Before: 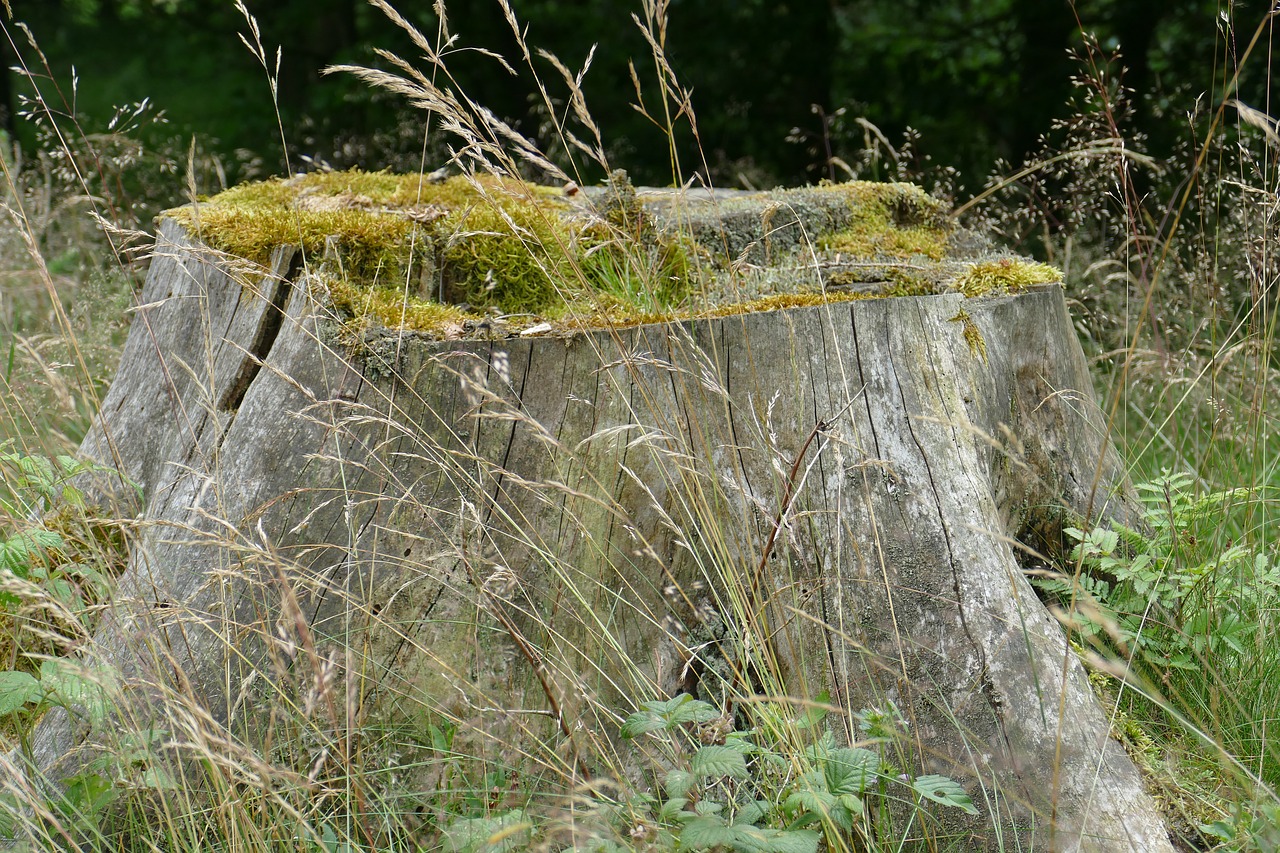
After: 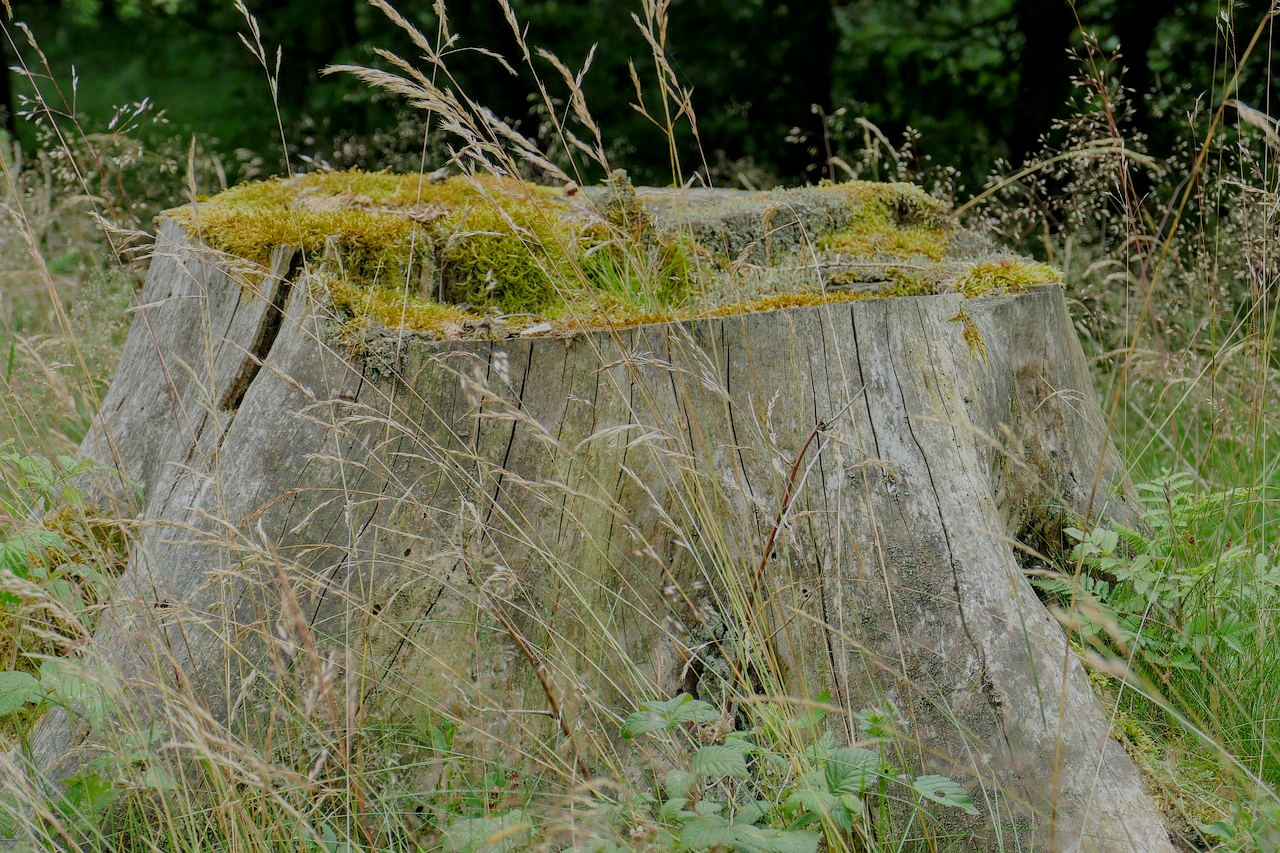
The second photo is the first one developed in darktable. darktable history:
filmic rgb: middle gray luminance 2.59%, black relative exposure -9.95 EV, white relative exposure 6.98 EV, threshold 5.99 EV, dynamic range scaling 10.22%, target black luminance 0%, hardness 3.18, latitude 43.73%, contrast 0.668, highlights saturation mix 4.79%, shadows ↔ highlights balance 14.16%, enable highlight reconstruction true
color zones: curves: ch1 [(0, 0.34) (0.143, 0.164) (0.286, 0.152) (0.429, 0.176) (0.571, 0.173) (0.714, 0.188) (0.857, 0.199) (1, 0.34)], mix -135.95%
local contrast: on, module defaults
